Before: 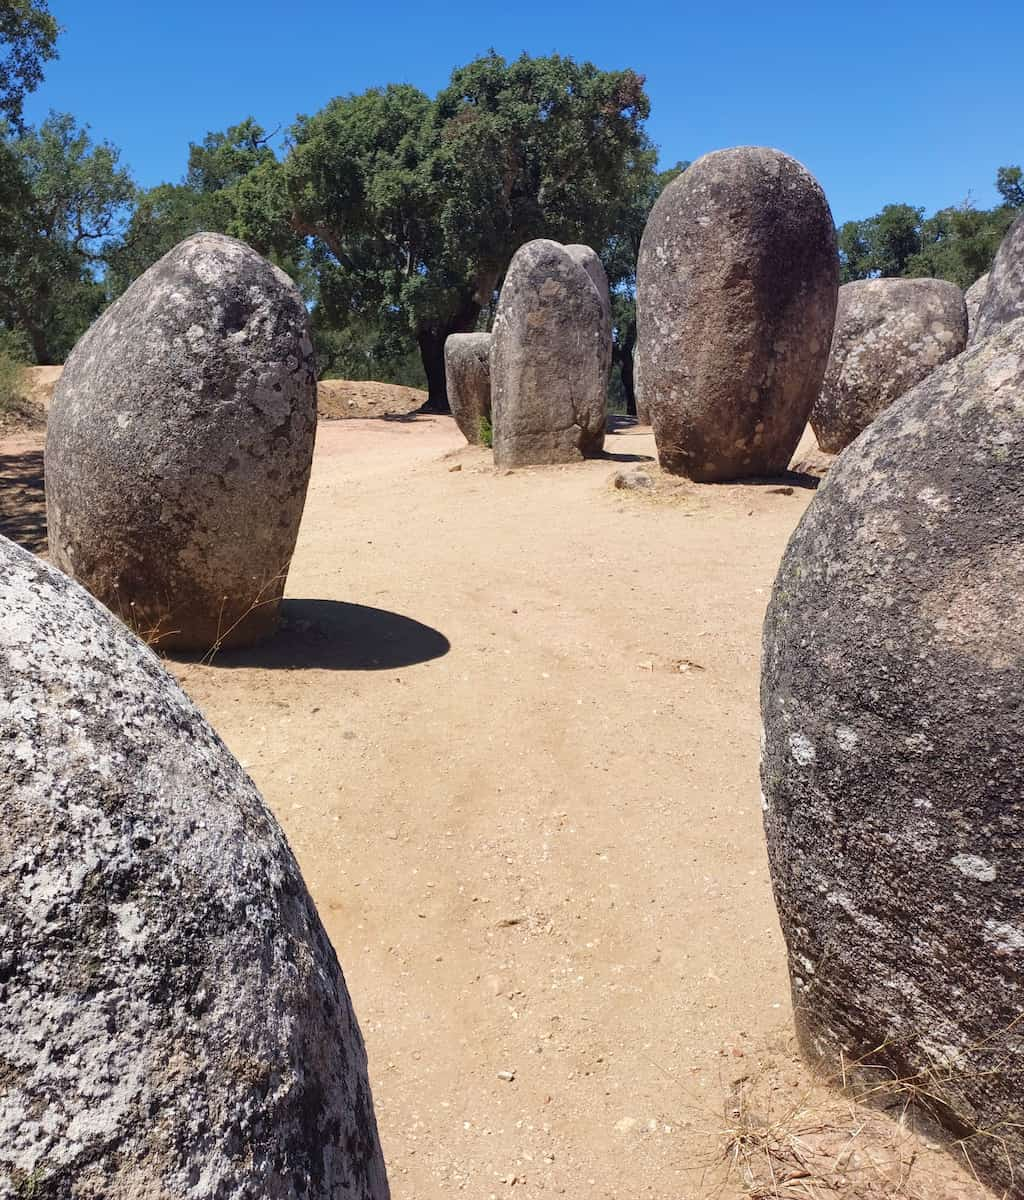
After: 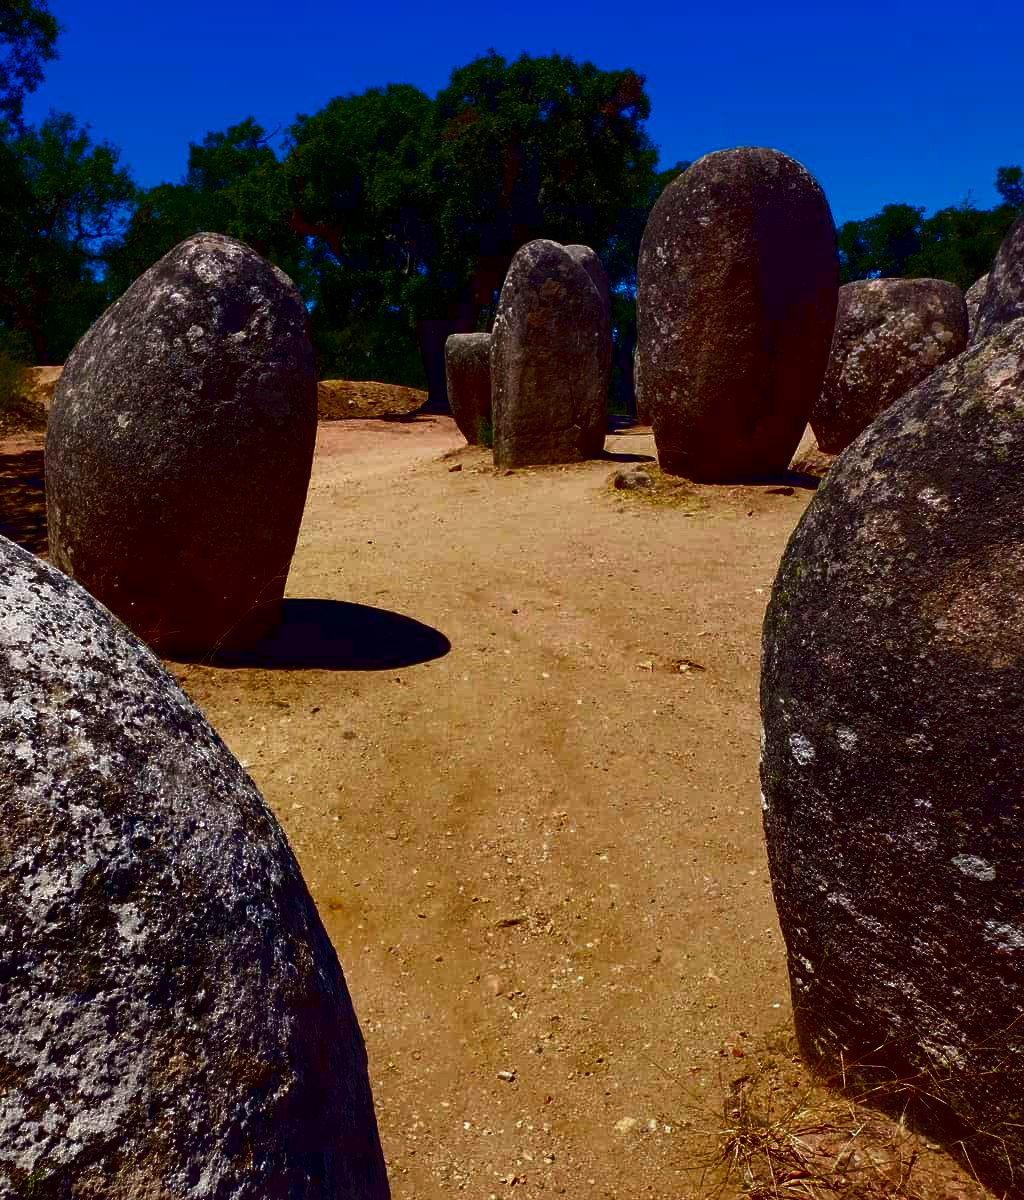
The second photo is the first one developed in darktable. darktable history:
contrast brightness saturation: brightness -1, saturation 0.983
